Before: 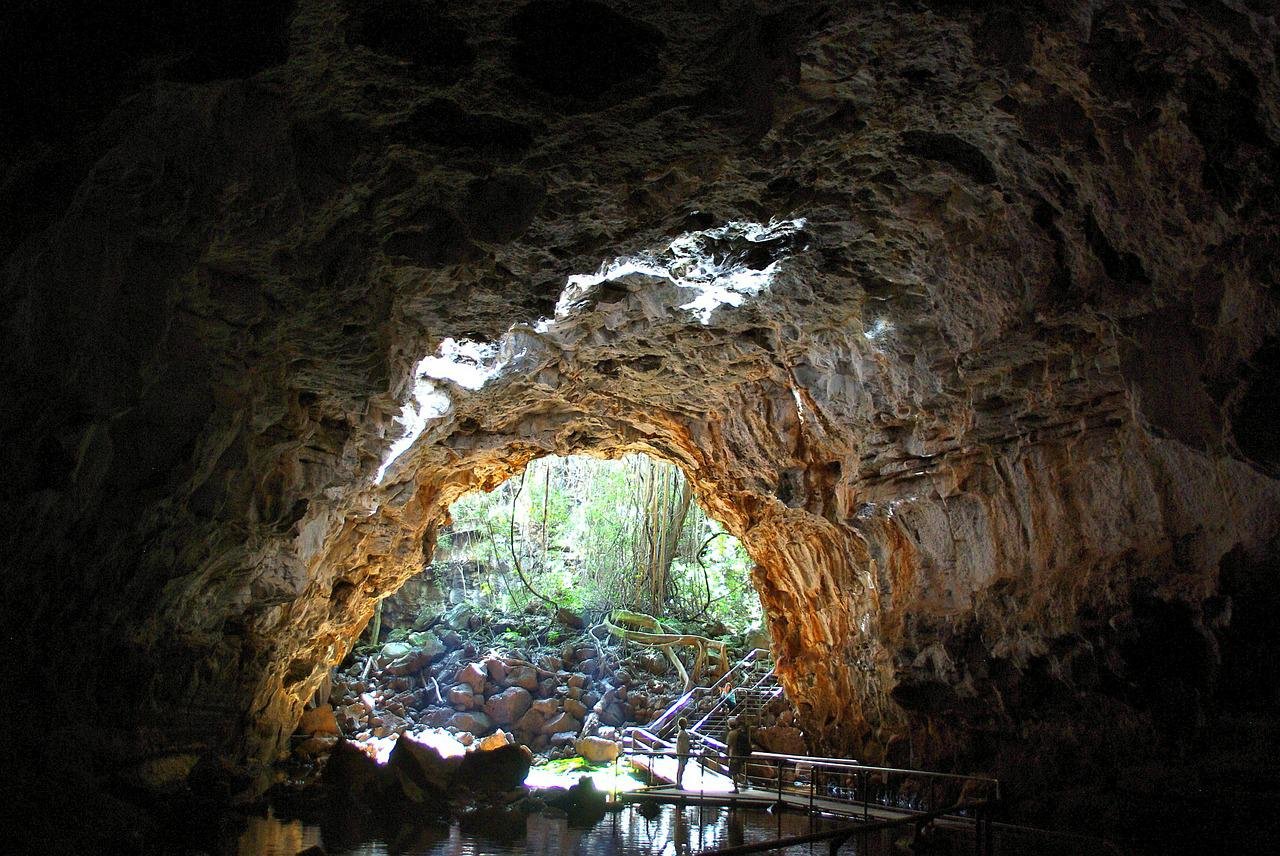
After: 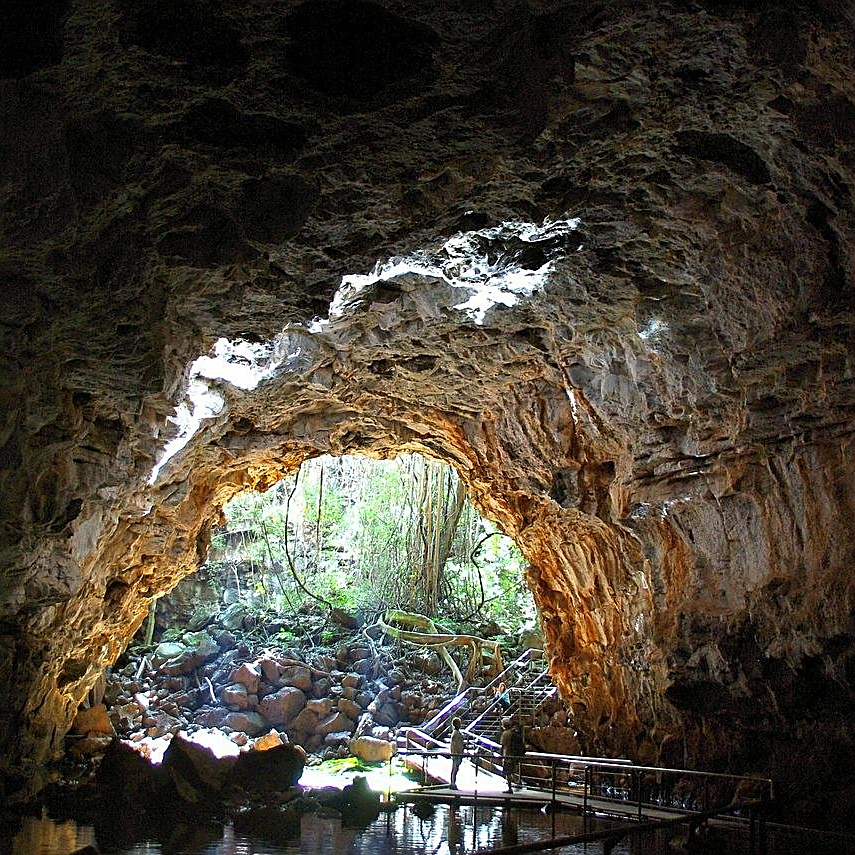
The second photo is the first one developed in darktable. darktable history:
sharpen: on, module defaults
crop and rotate: left 17.663%, right 15.462%
